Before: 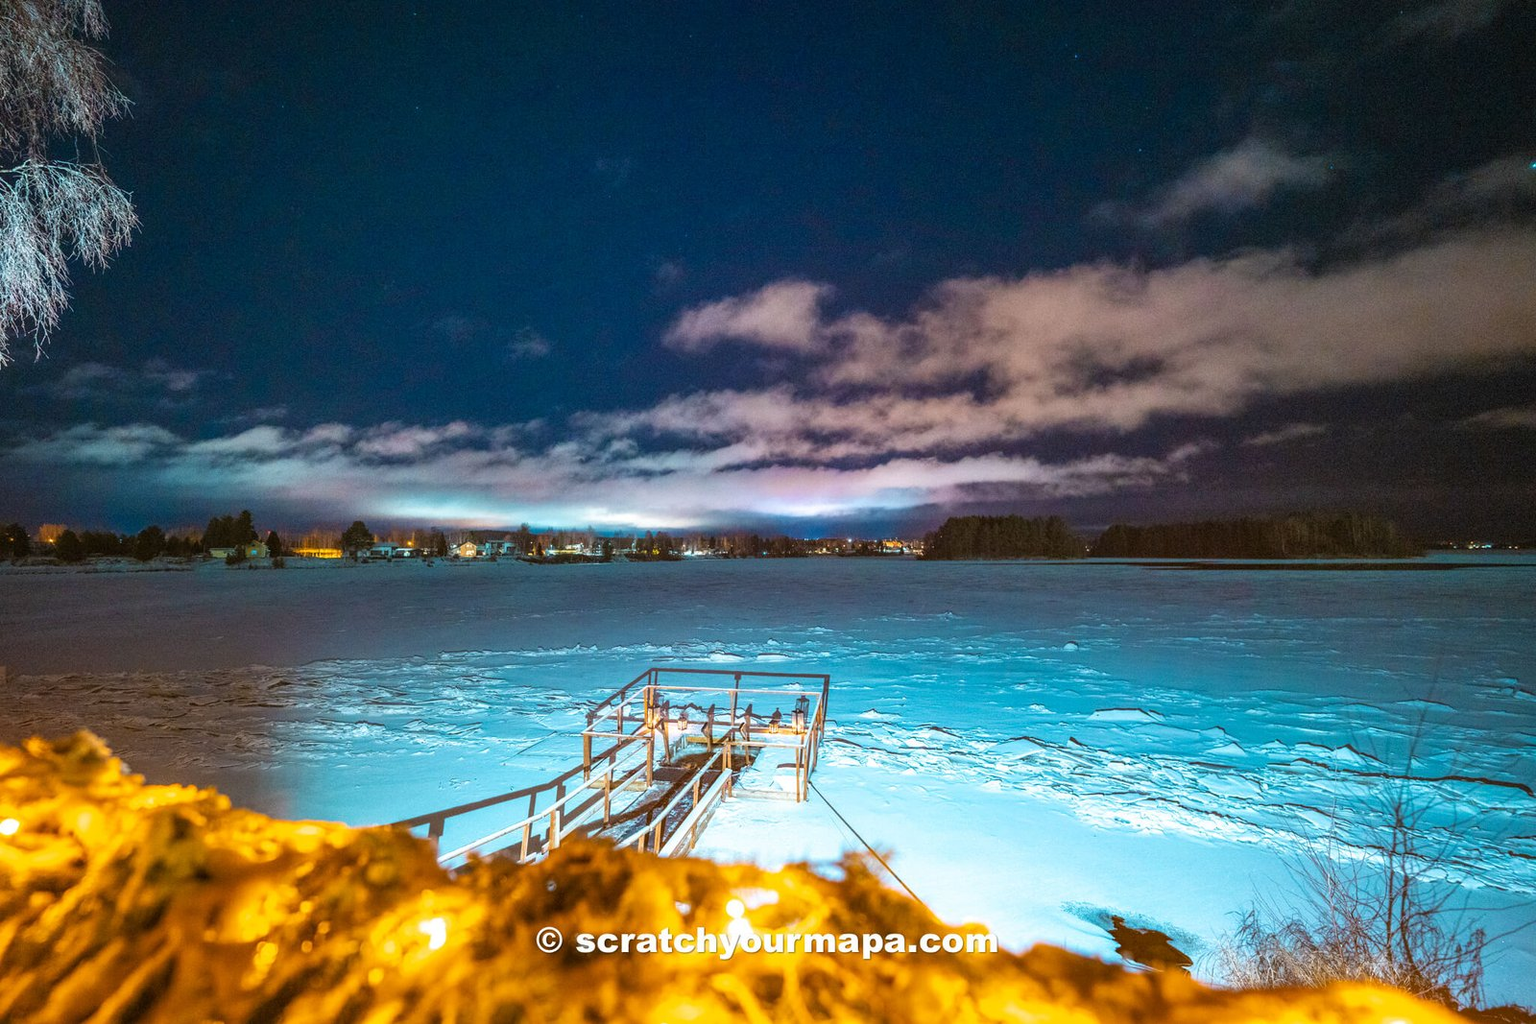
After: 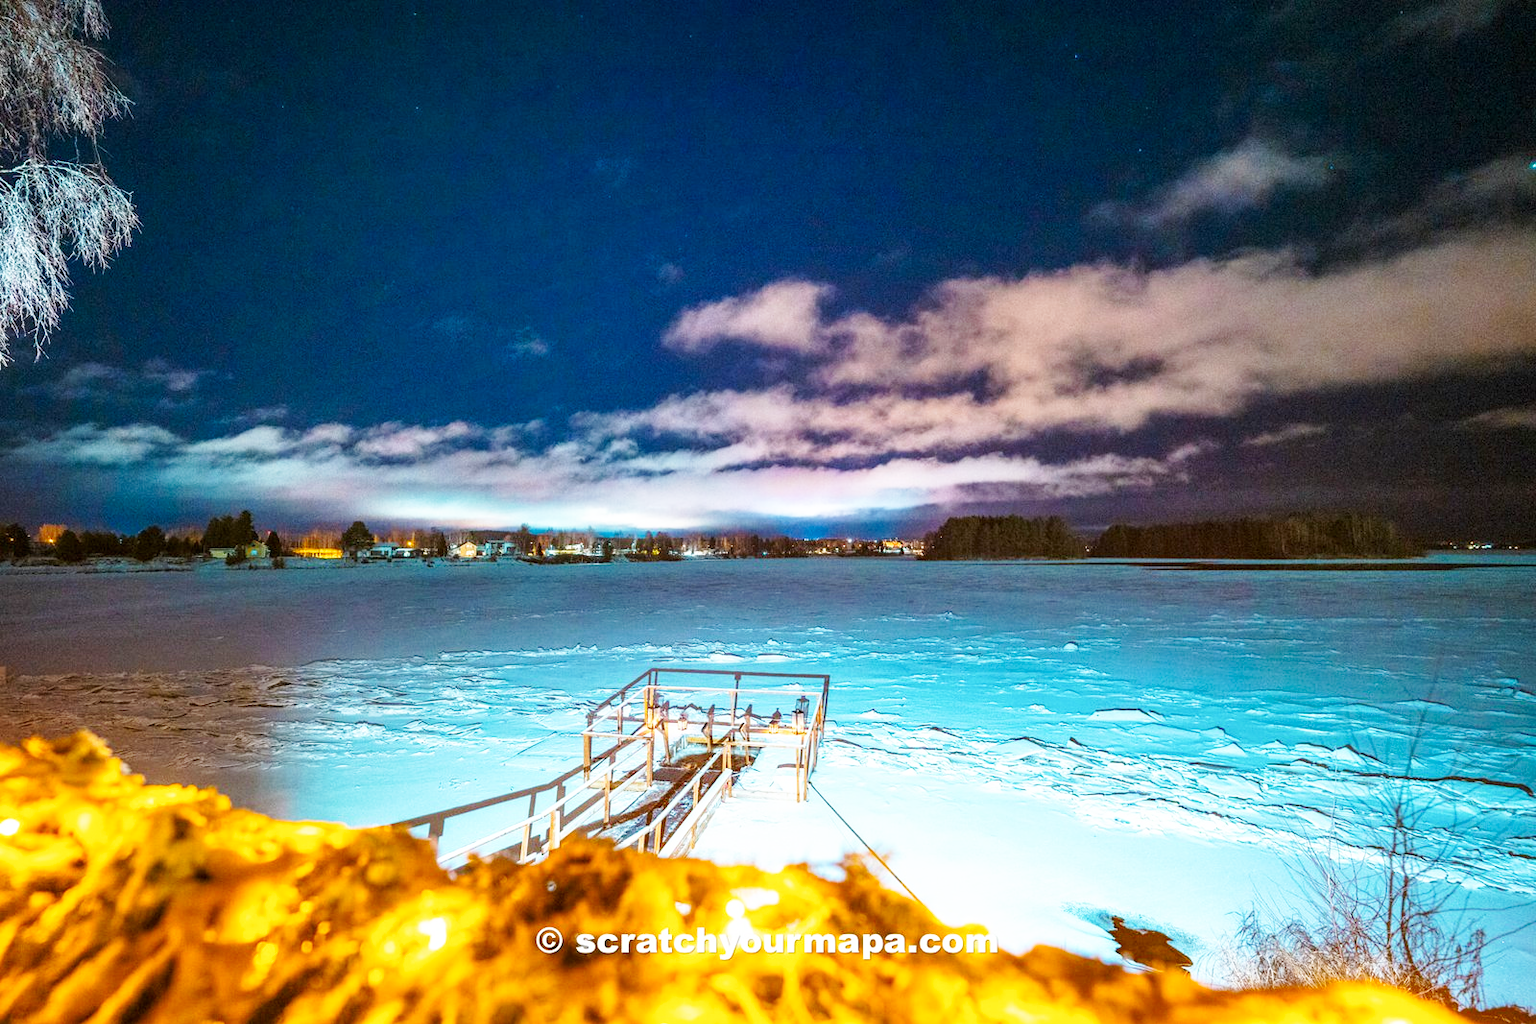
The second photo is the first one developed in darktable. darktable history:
base curve: curves: ch0 [(0, 0) (0.005, 0.002) (0.15, 0.3) (0.4, 0.7) (0.75, 0.95) (1, 1)], preserve colors none
vibrance: vibrance 15%
